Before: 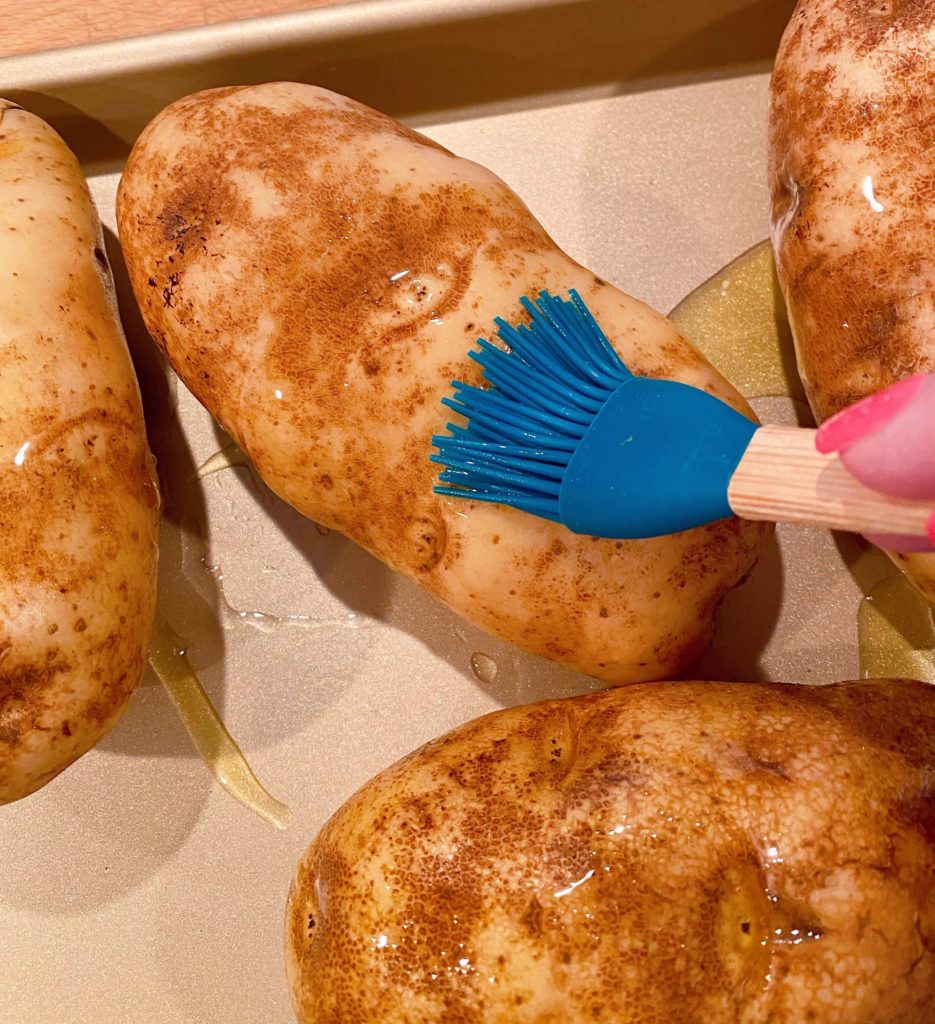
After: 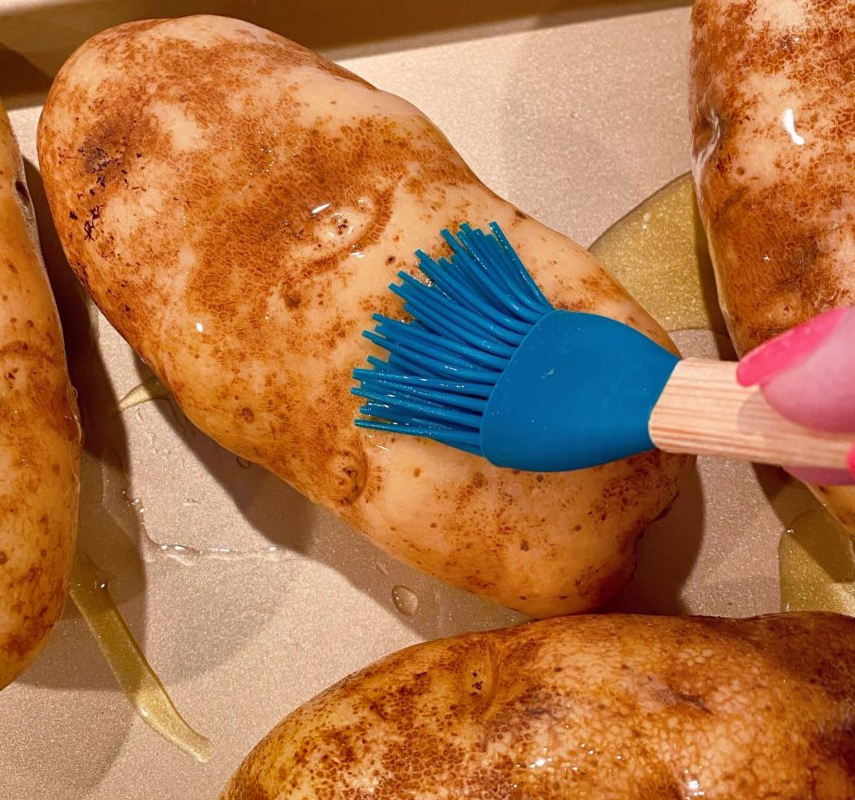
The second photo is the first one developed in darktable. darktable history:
shadows and highlights: radius 107.65, shadows 44.68, highlights -66.93, low approximation 0.01, soften with gaussian
crop: left 8.483%, top 6.613%, bottom 15.203%
